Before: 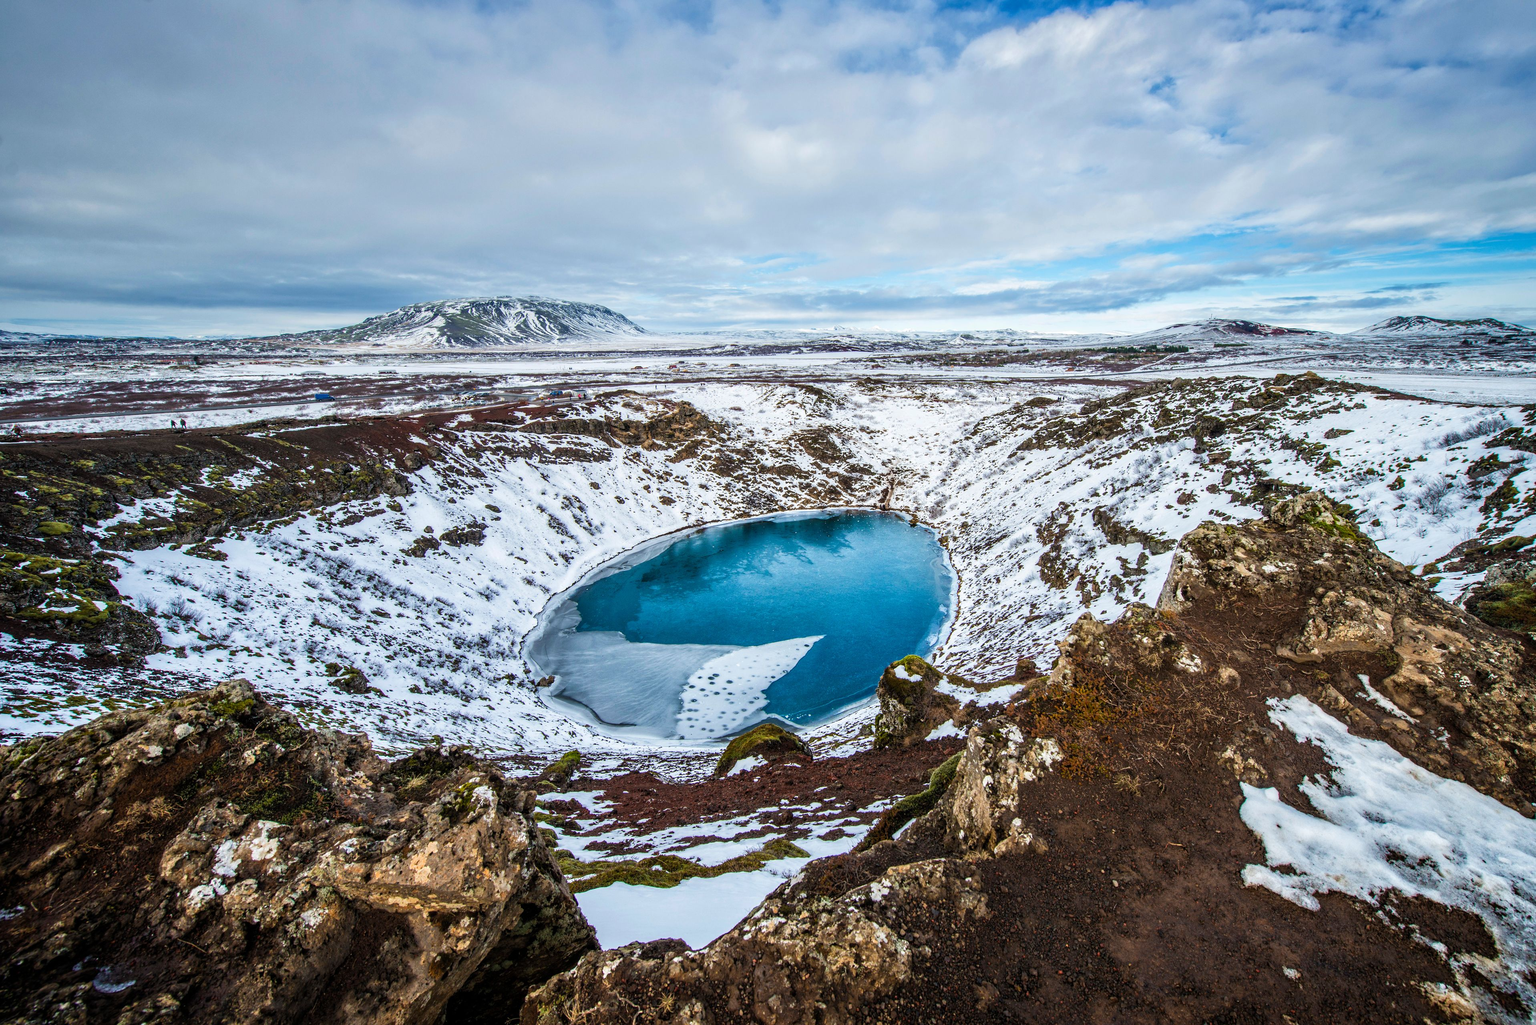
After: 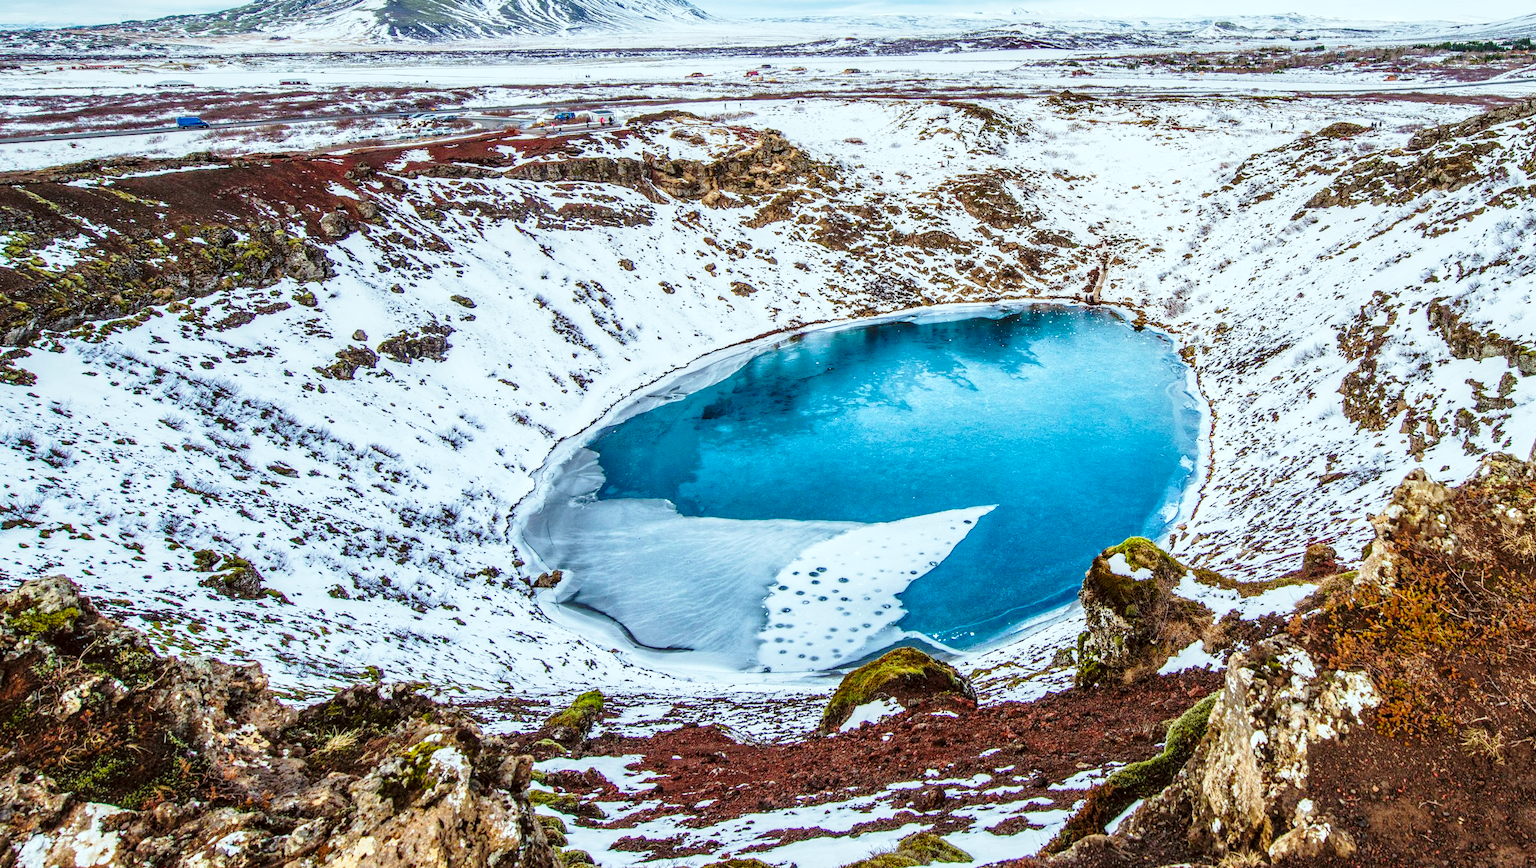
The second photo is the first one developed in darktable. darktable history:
local contrast: on, module defaults
color correction: highlights a* -5.06, highlights b* -3.3, shadows a* 4.16, shadows b* 4.51
base curve: curves: ch0 [(0, 0) (0.028, 0.03) (0.121, 0.232) (0.46, 0.748) (0.859, 0.968) (1, 1)], preserve colors none
color balance rgb: perceptual saturation grading › global saturation 0.984%, contrast -9.578%
crop: left 13.365%, top 31.334%, right 24.413%, bottom 15.939%
